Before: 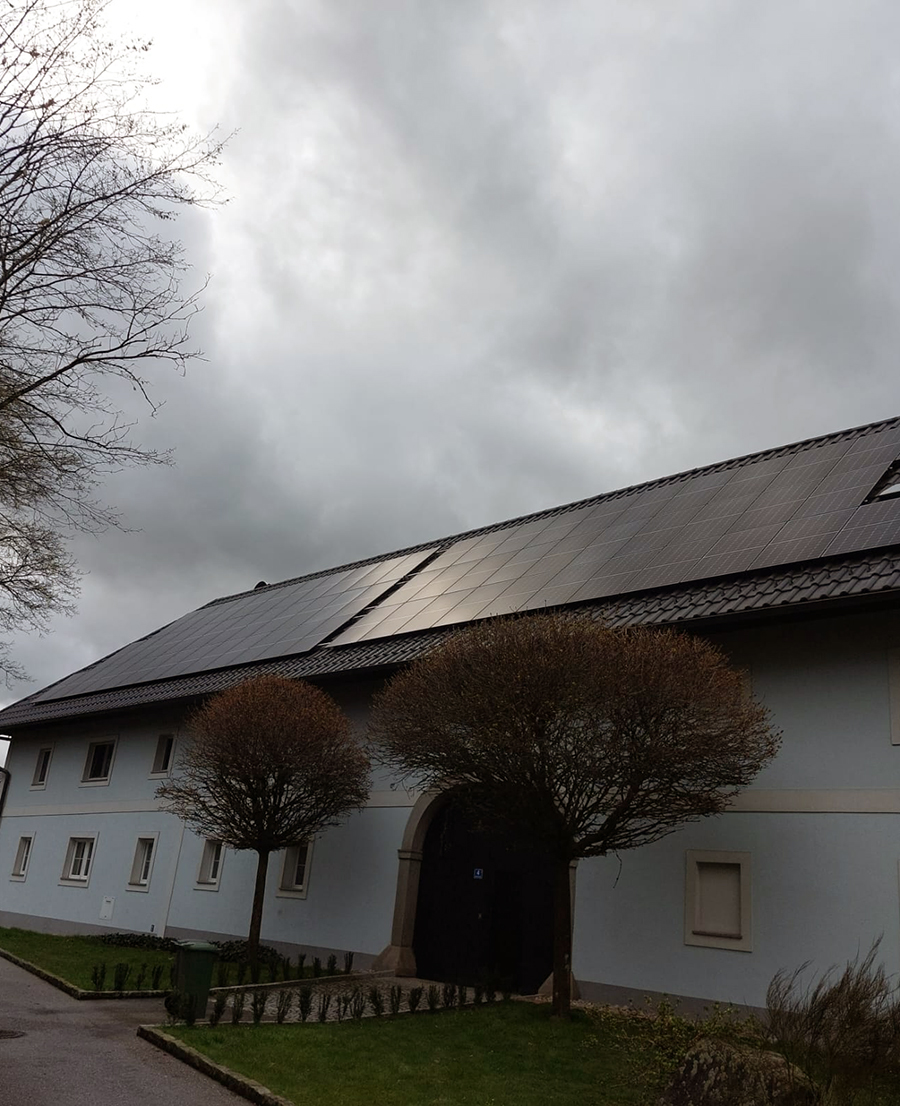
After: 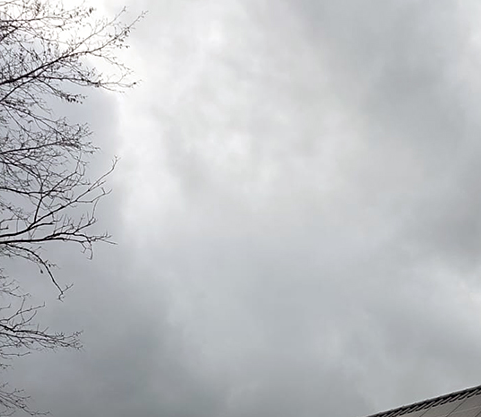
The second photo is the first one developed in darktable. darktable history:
sharpen: amount 0.21
crop: left 10.379%, top 10.613%, right 36.125%, bottom 51.656%
